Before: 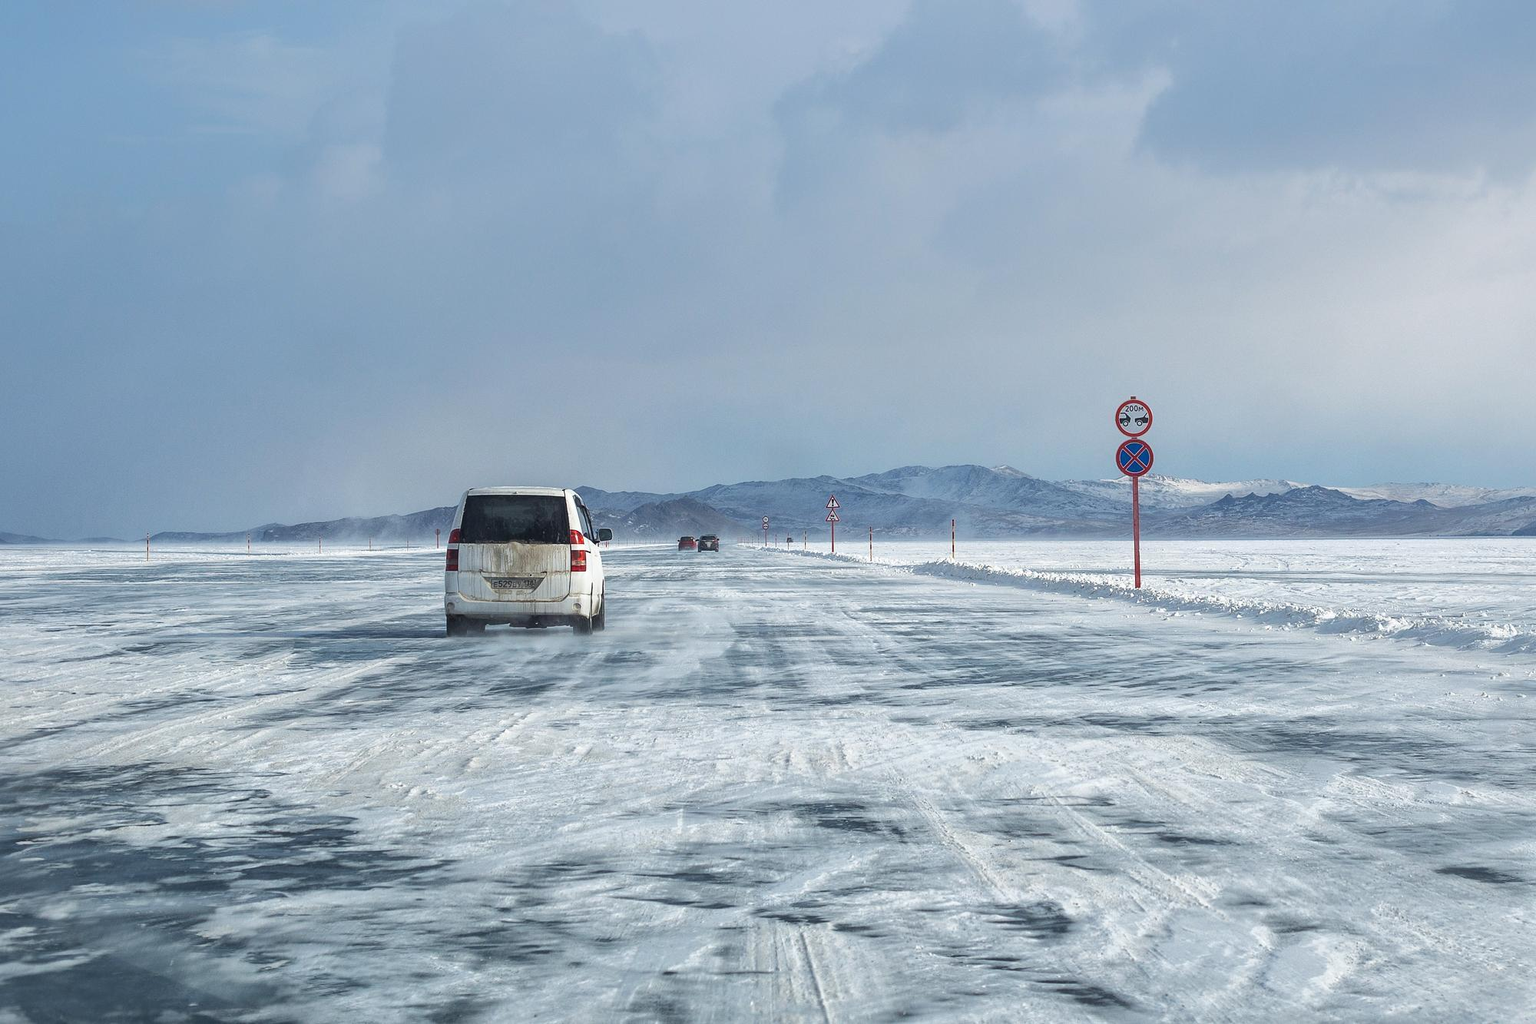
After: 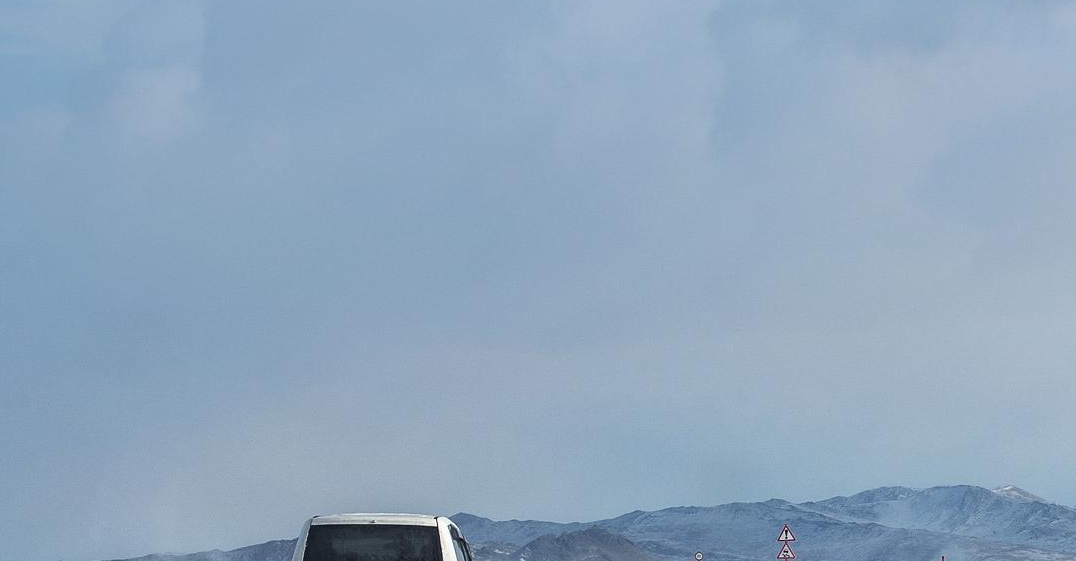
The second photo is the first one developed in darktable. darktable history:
crop: left 14.942%, top 9.048%, right 31.226%, bottom 48.793%
